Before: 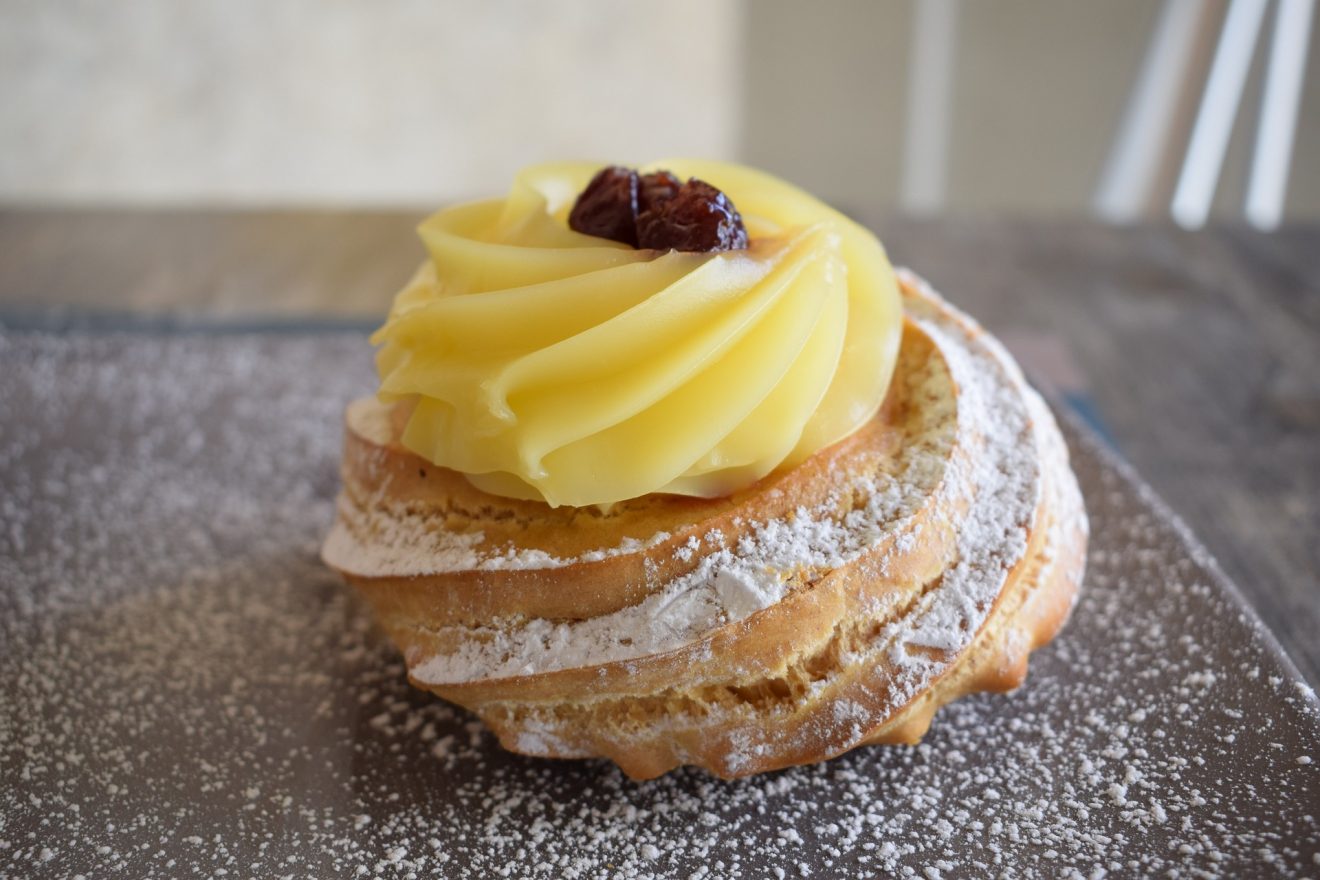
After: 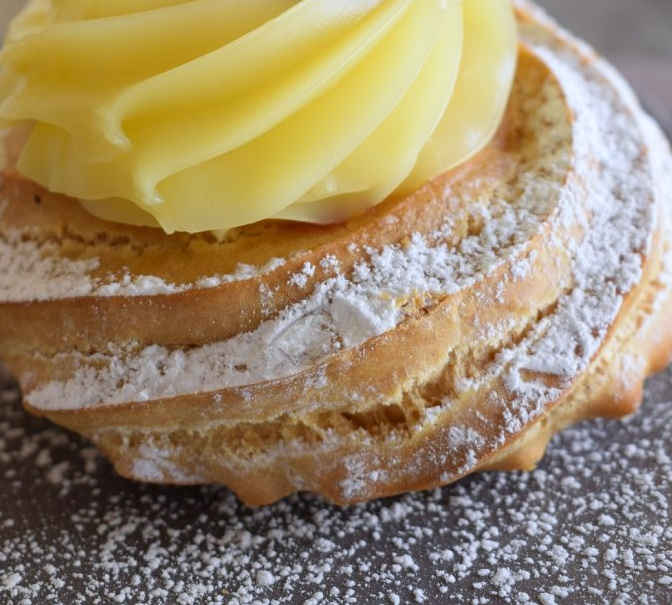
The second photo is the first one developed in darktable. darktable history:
crop and rotate: left 29.237%, top 31.152%, right 19.807%
white balance: red 0.976, blue 1.04
